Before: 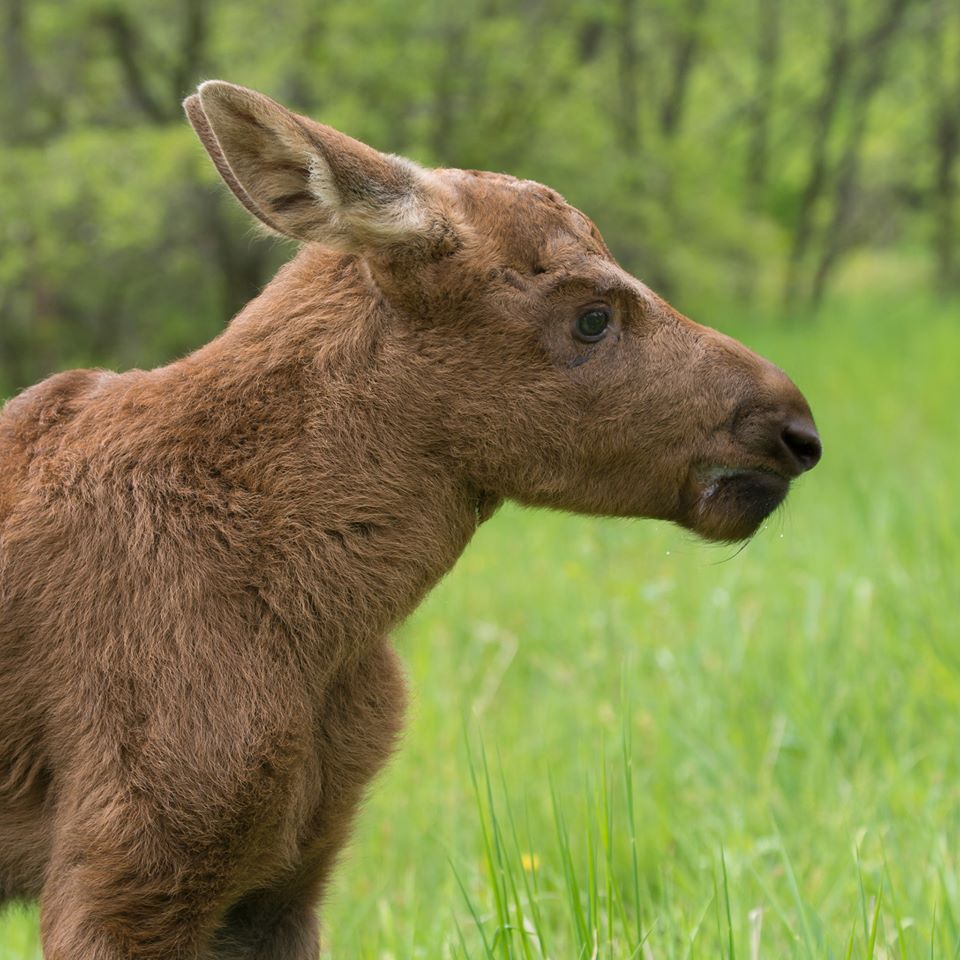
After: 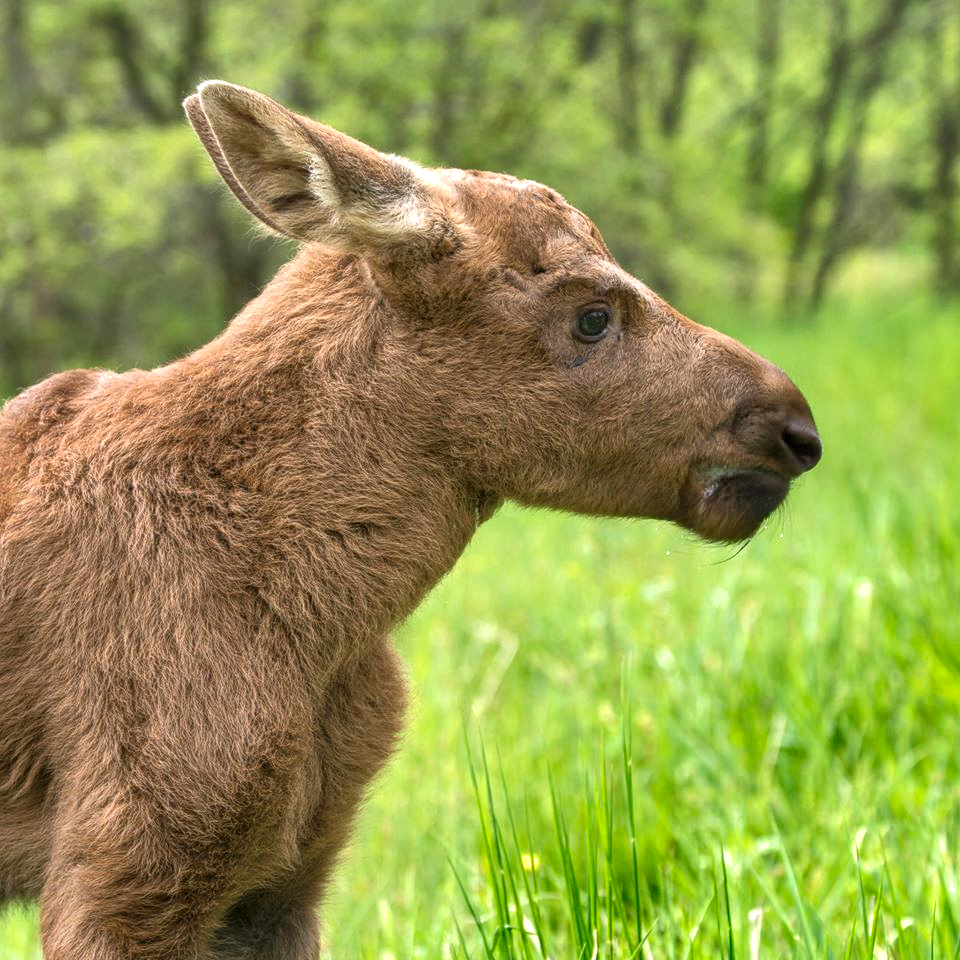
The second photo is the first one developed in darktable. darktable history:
shadows and highlights: radius 107.18, shadows 23.6, highlights -59.05, low approximation 0.01, soften with gaussian
local contrast: on, module defaults
exposure: black level correction 0, exposure 0.692 EV, compensate highlight preservation false
tone equalizer: on, module defaults
